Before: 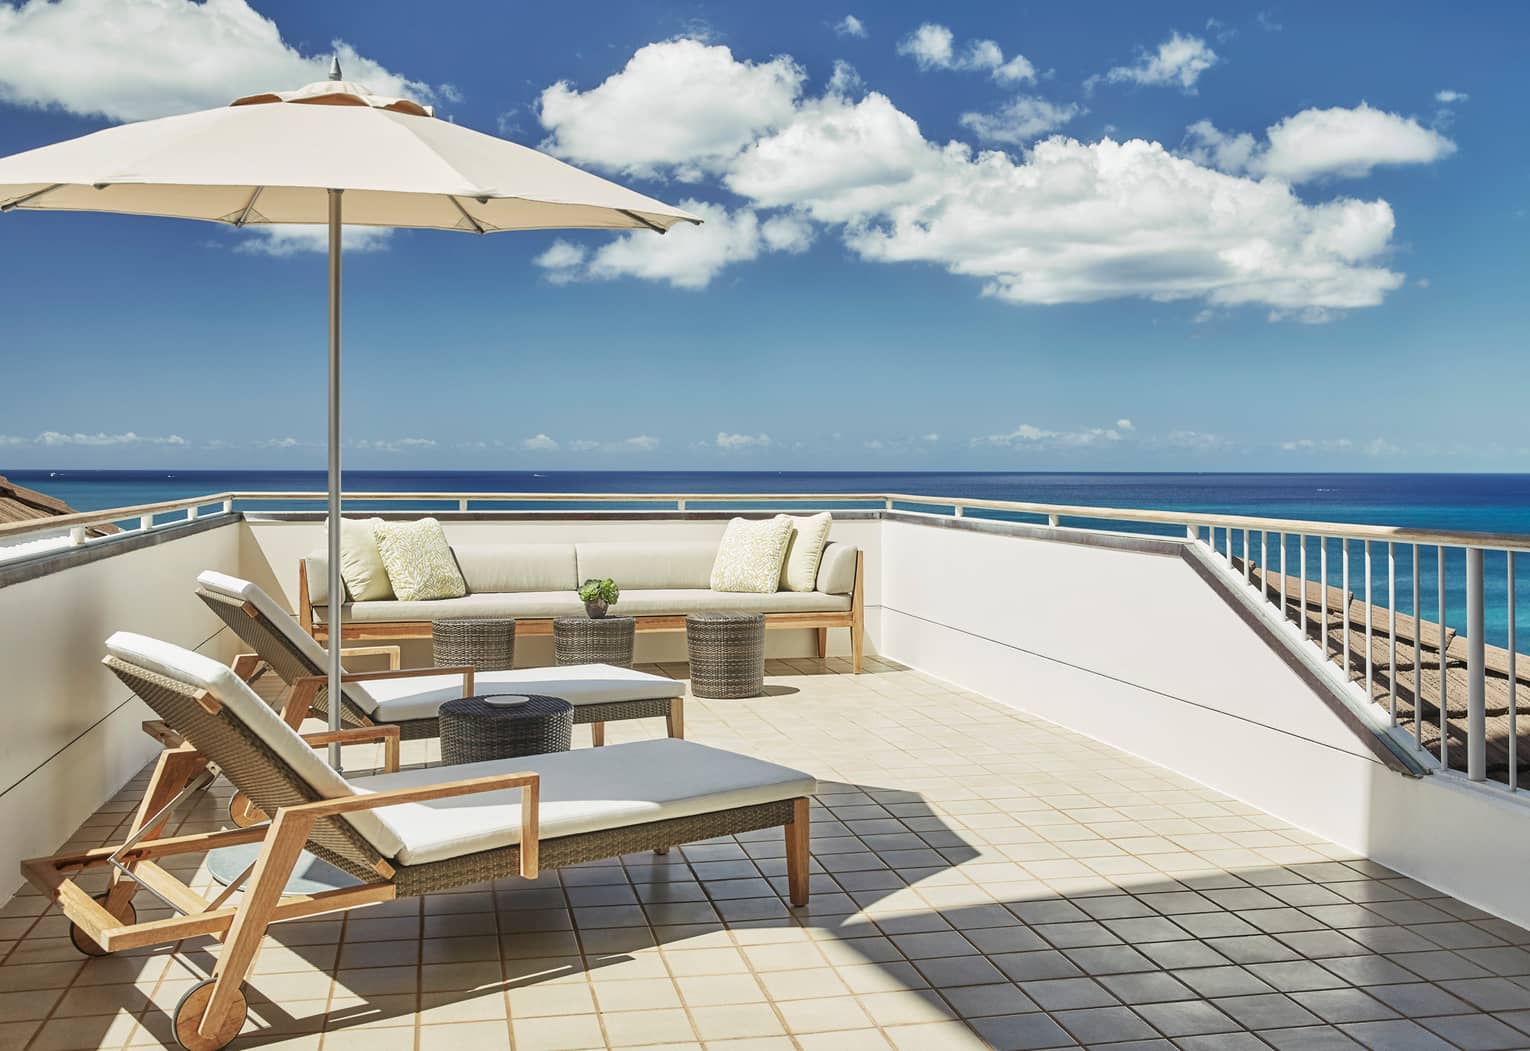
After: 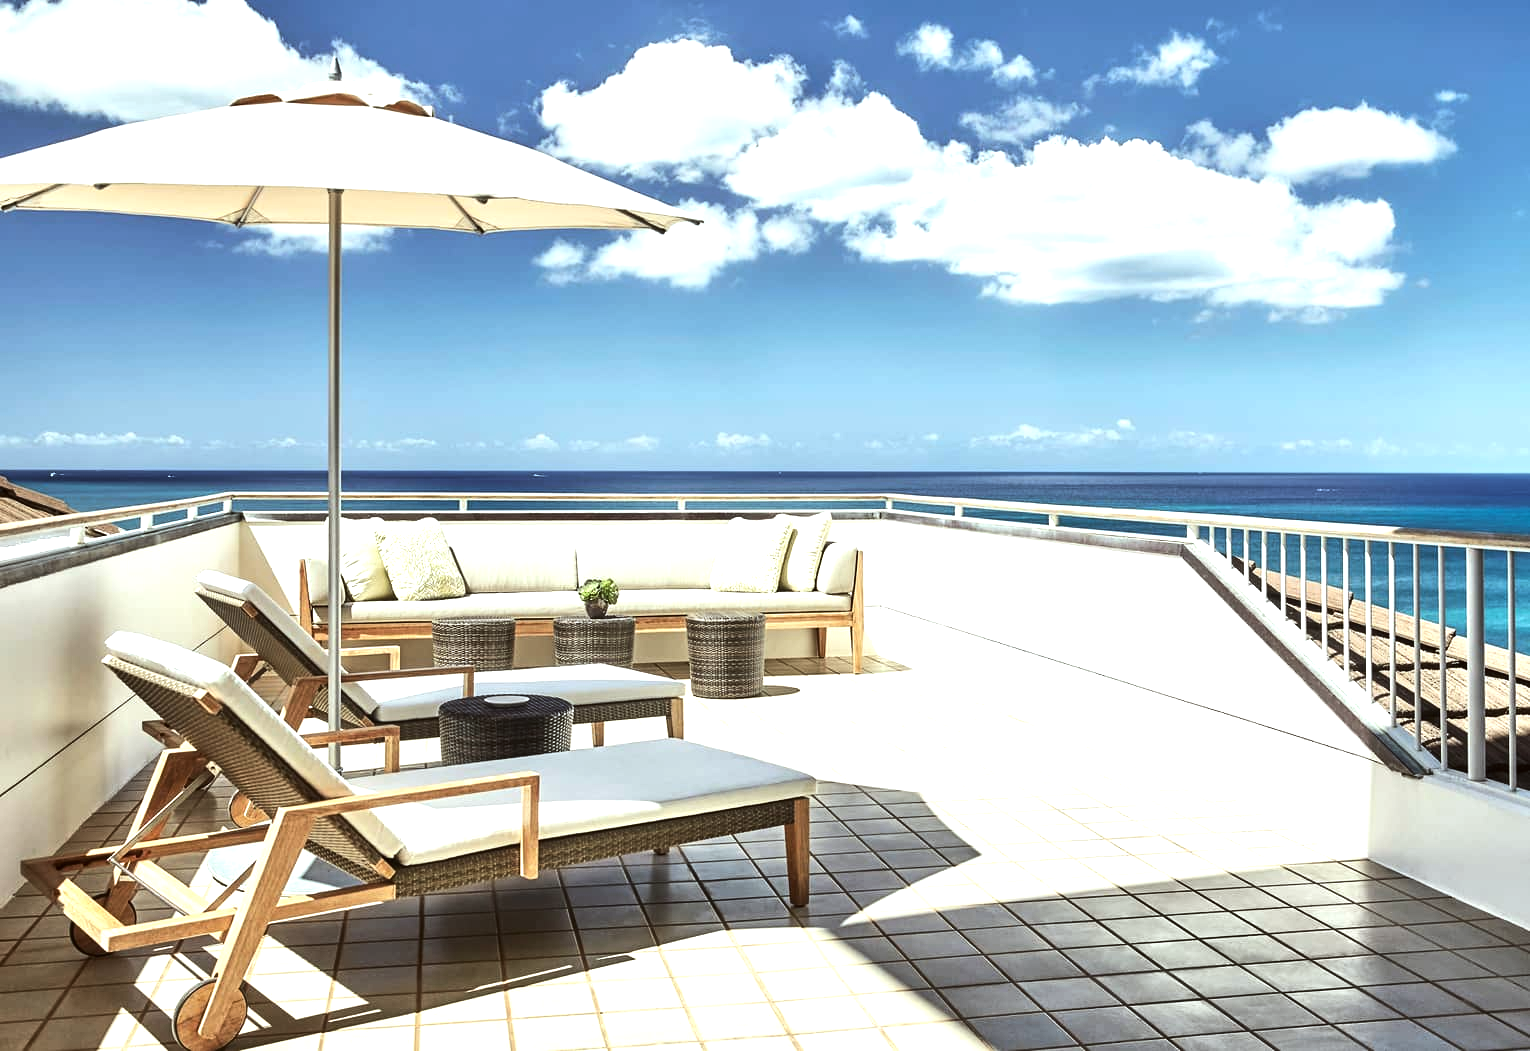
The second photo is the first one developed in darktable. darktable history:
tone equalizer: -8 EV -1.08 EV, -7 EV -1.01 EV, -6 EV -0.867 EV, -5 EV -0.578 EV, -3 EV 0.578 EV, -2 EV 0.867 EV, -1 EV 1.01 EV, +0 EV 1.08 EV, edges refinement/feathering 500, mask exposure compensation -1.57 EV, preserve details no
color correction: highlights a* -2.73, highlights b* -2.09, shadows a* 2.41, shadows b* 2.73
